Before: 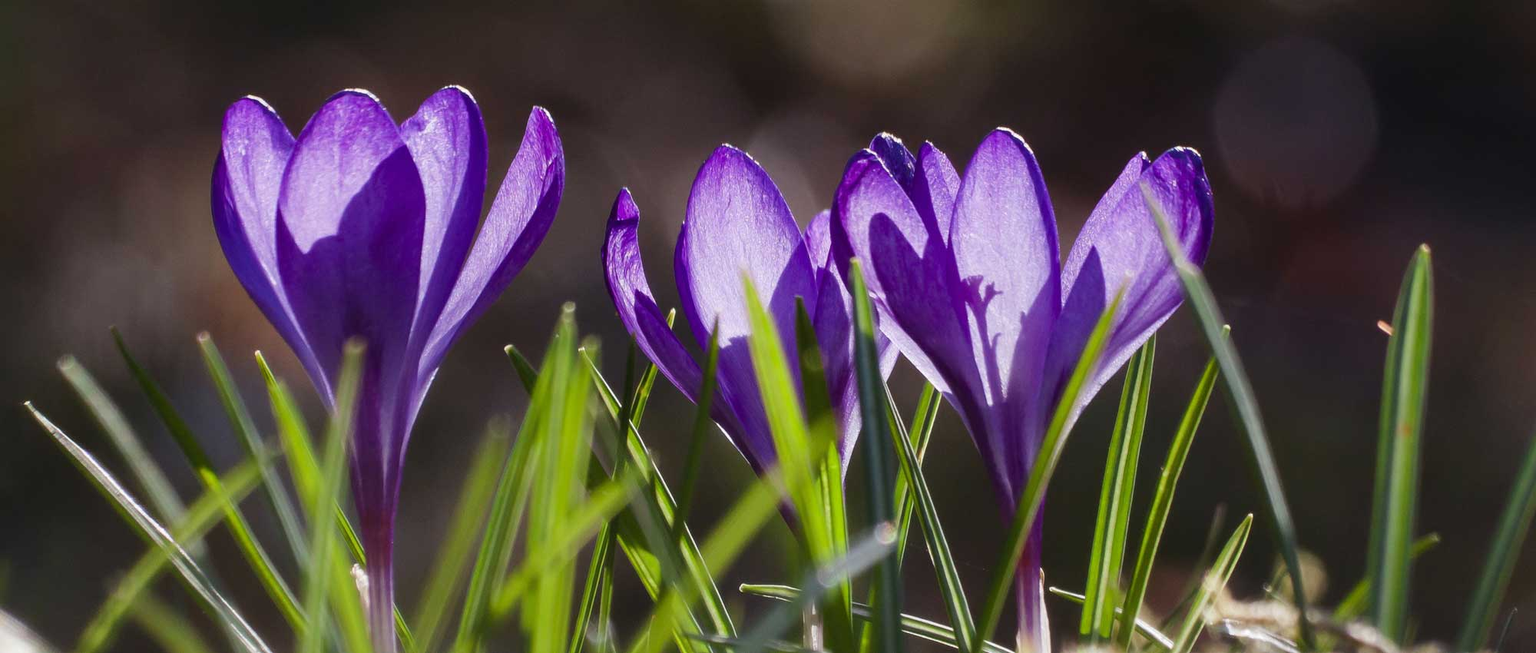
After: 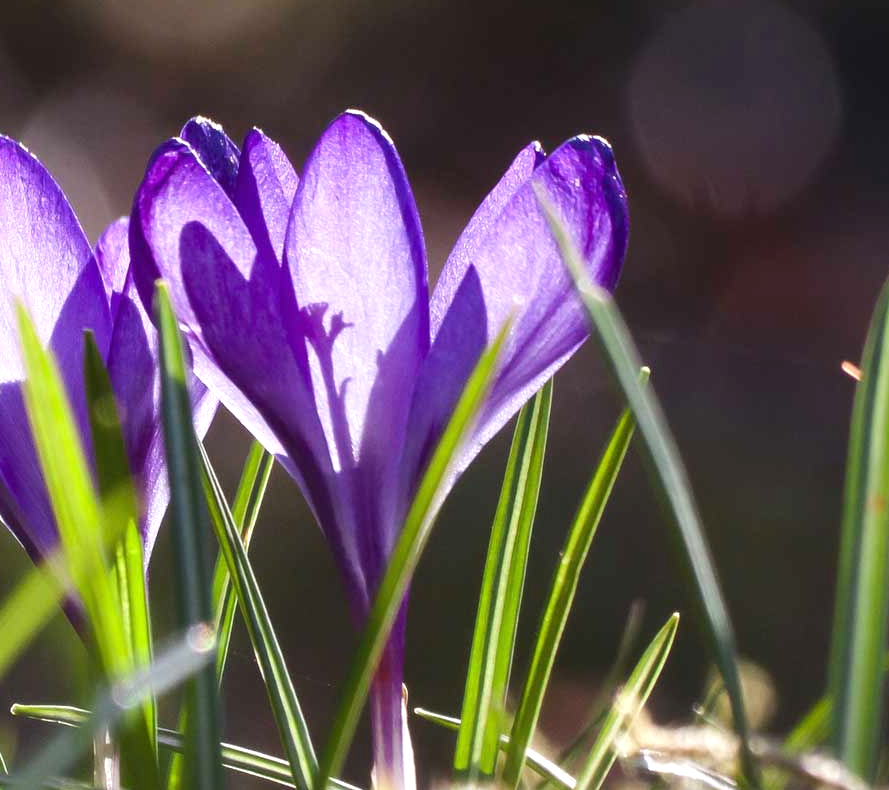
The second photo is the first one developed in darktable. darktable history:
exposure: exposure 0.6 EV, compensate highlight preservation false
crop: left 47.628%, top 6.643%, right 7.874%
